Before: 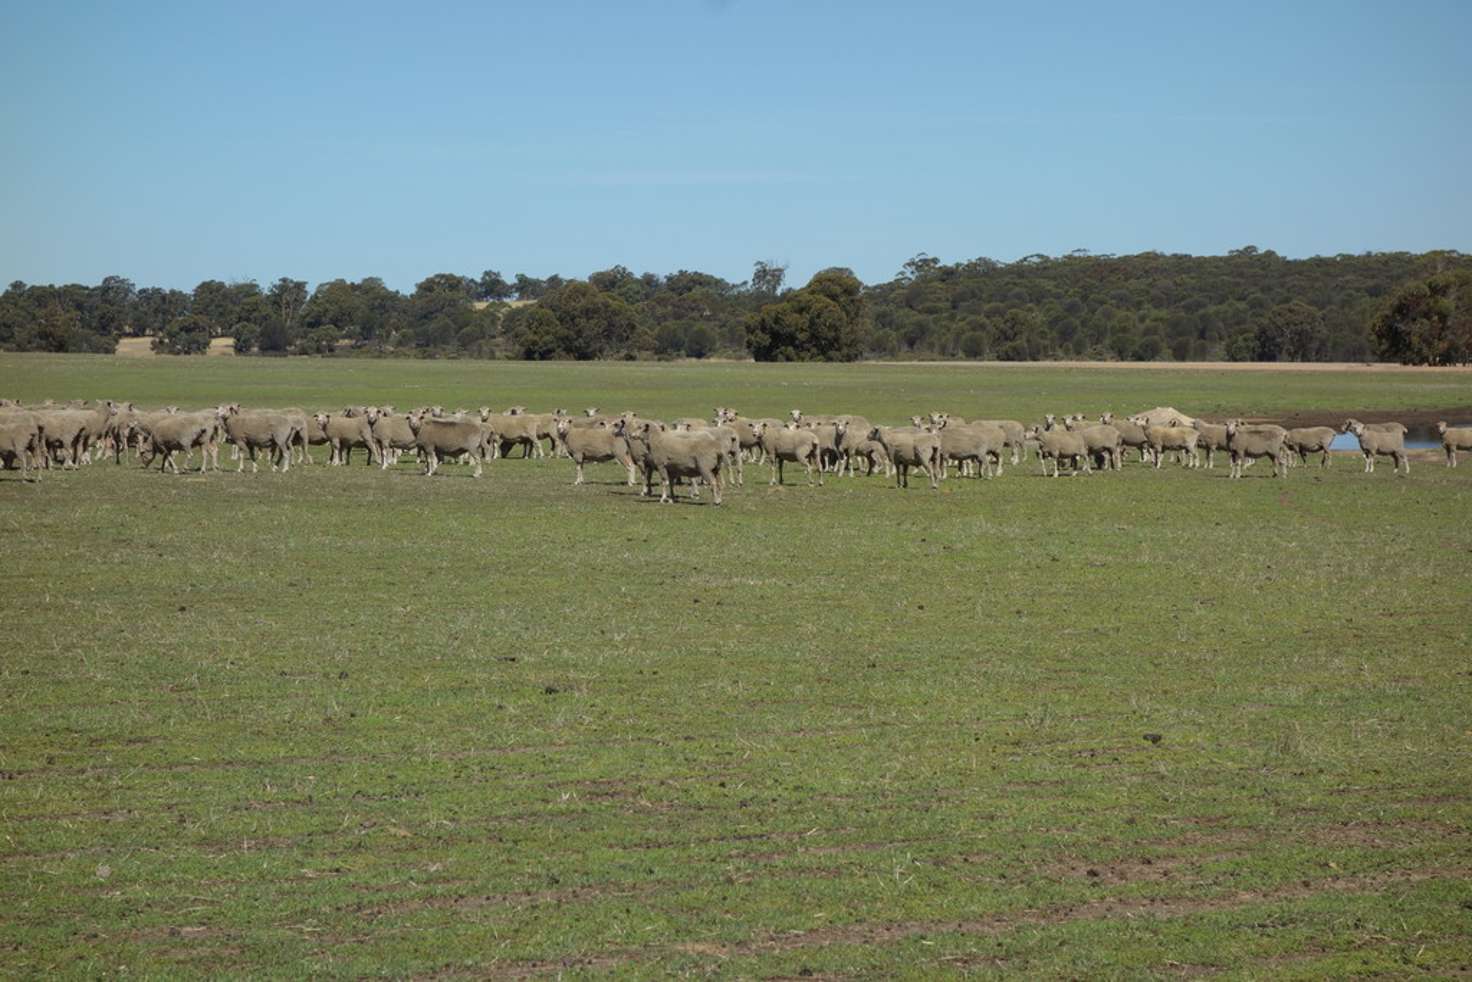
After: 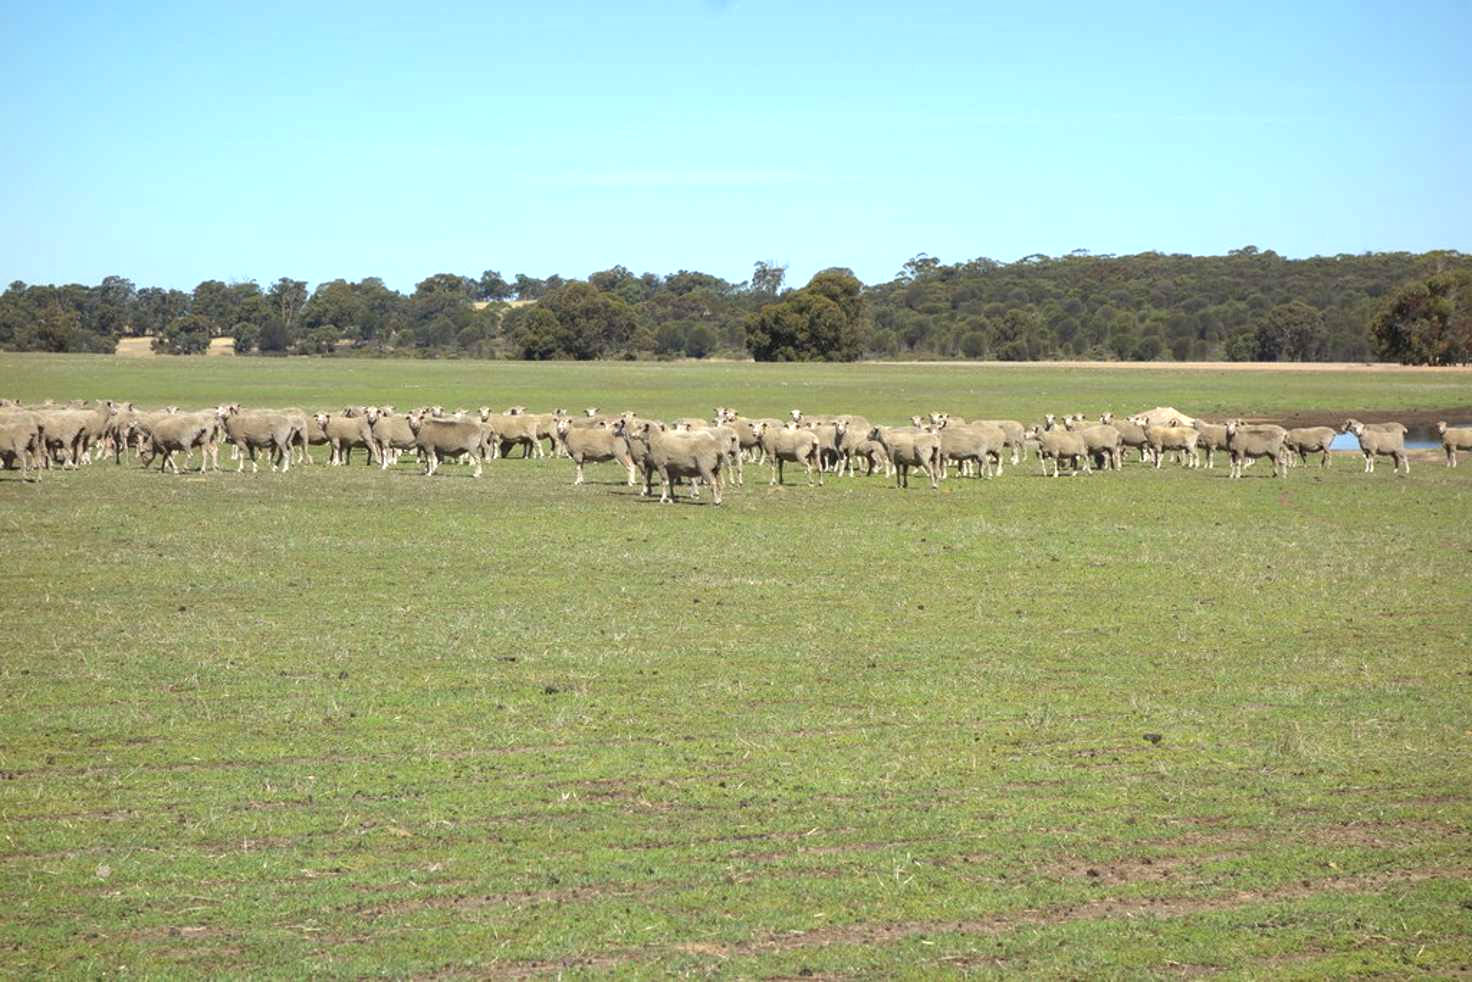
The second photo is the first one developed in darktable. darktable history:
shadows and highlights: shadows 25, highlights -25
exposure: black level correction 0, exposure 1 EV, compensate exposure bias true, compensate highlight preservation false
haze removal: strength 0.02, distance 0.25, compatibility mode true, adaptive false
